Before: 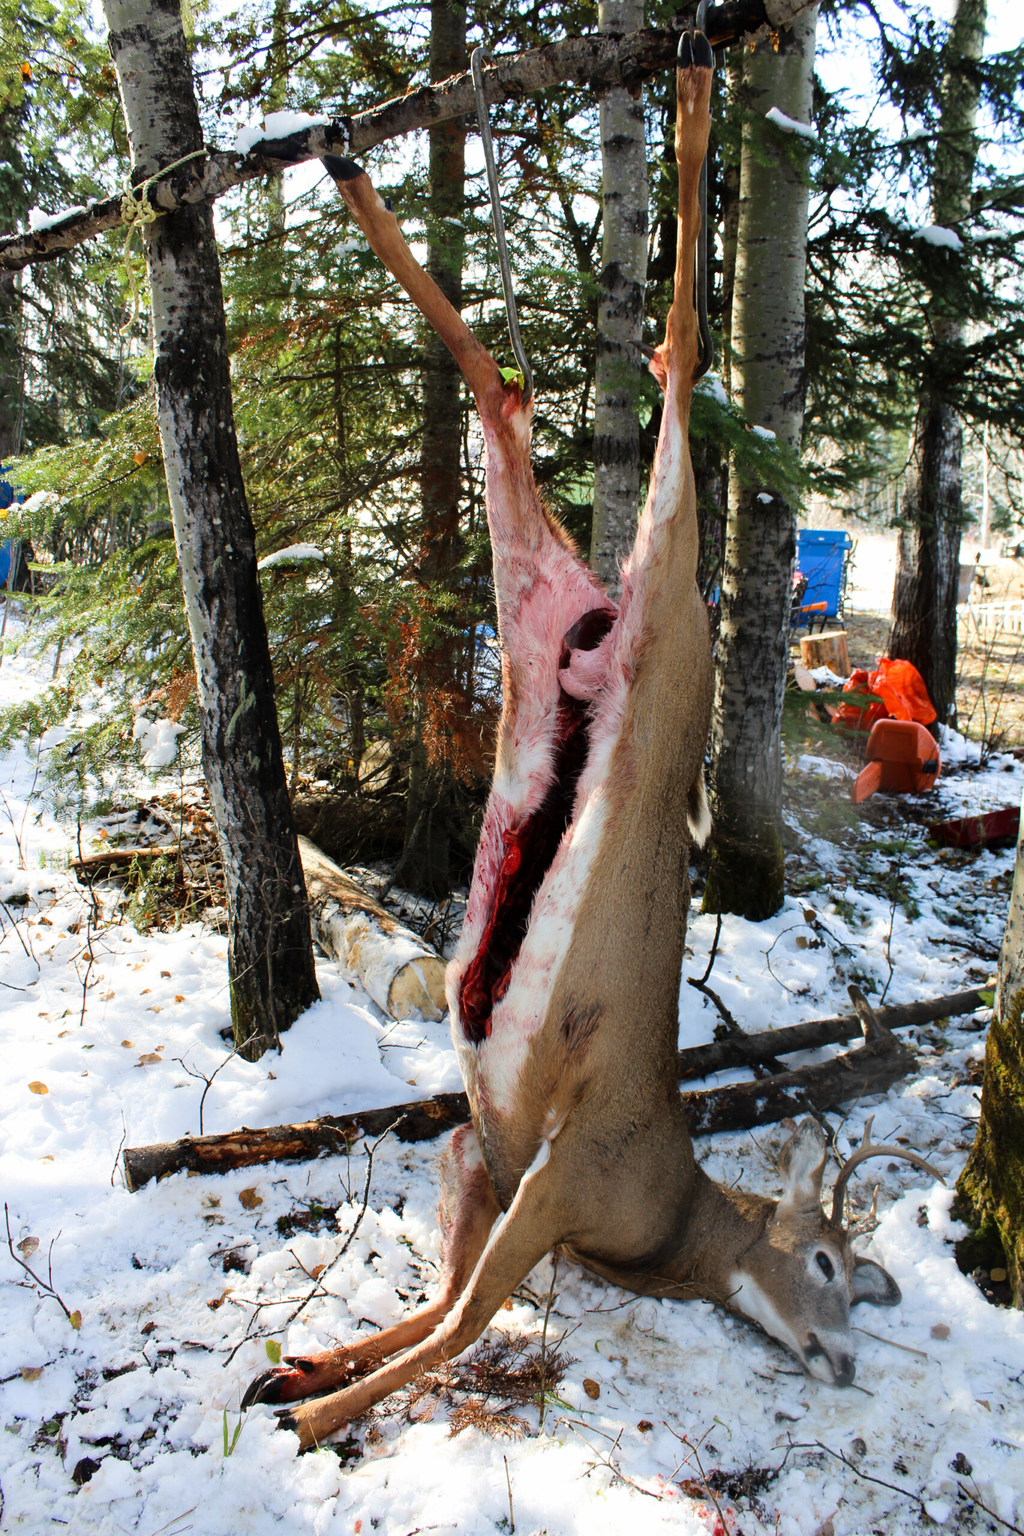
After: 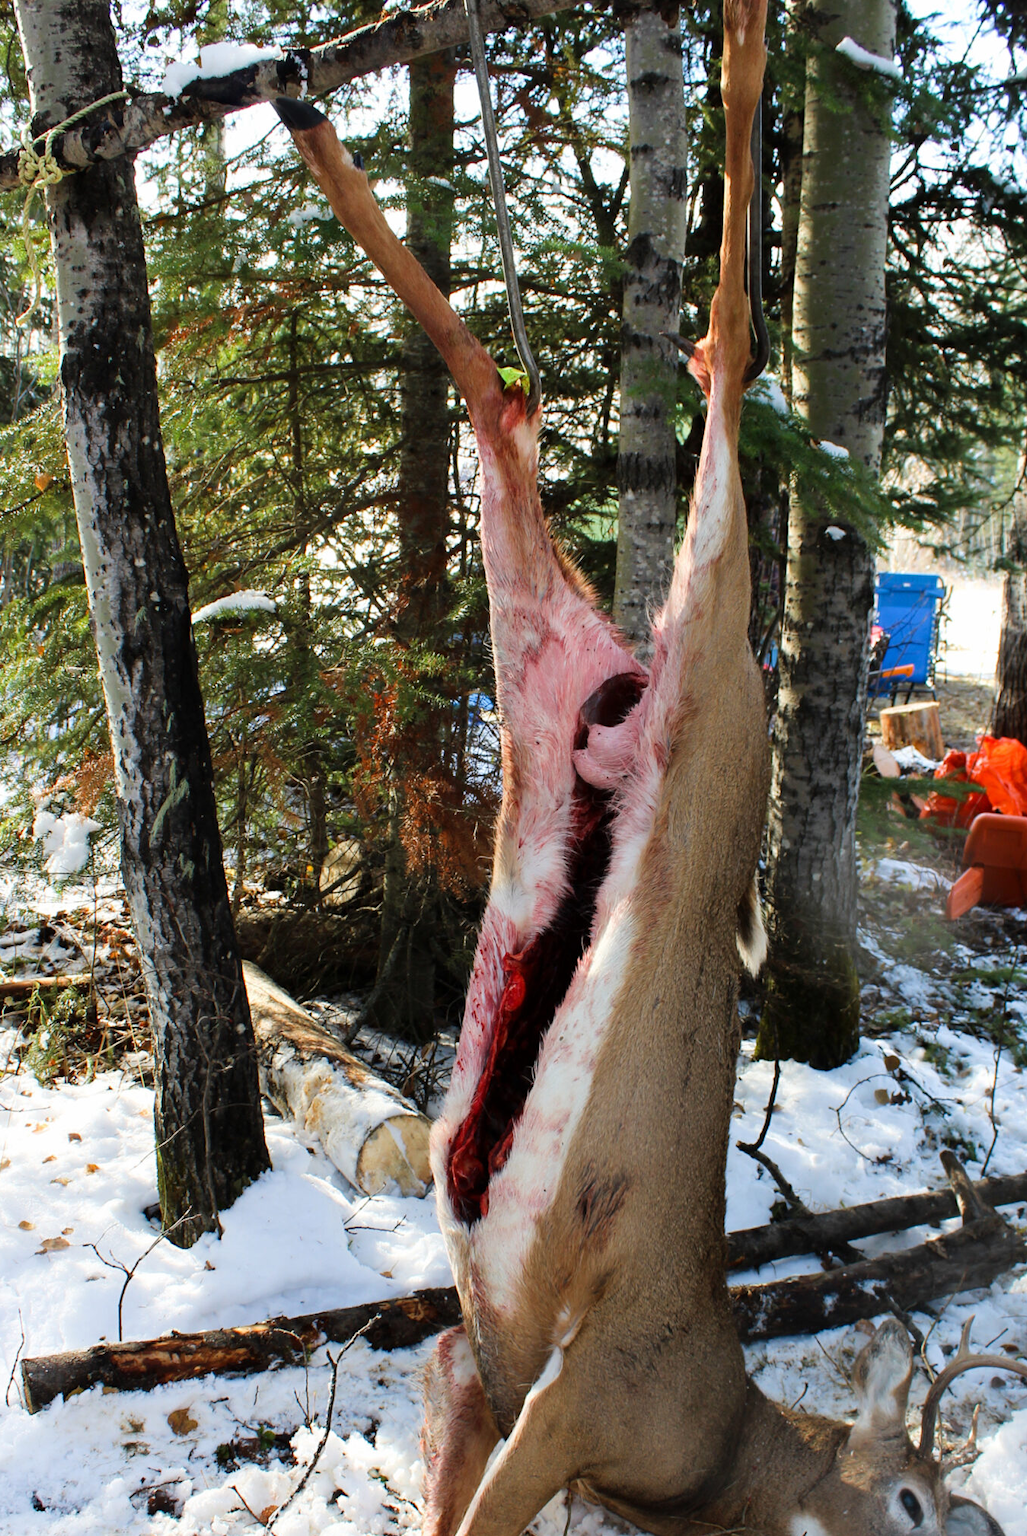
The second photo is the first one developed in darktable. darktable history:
crop and rotate: left 10.432%, top 5.083%, right 10.463%, bottom 16.066%
